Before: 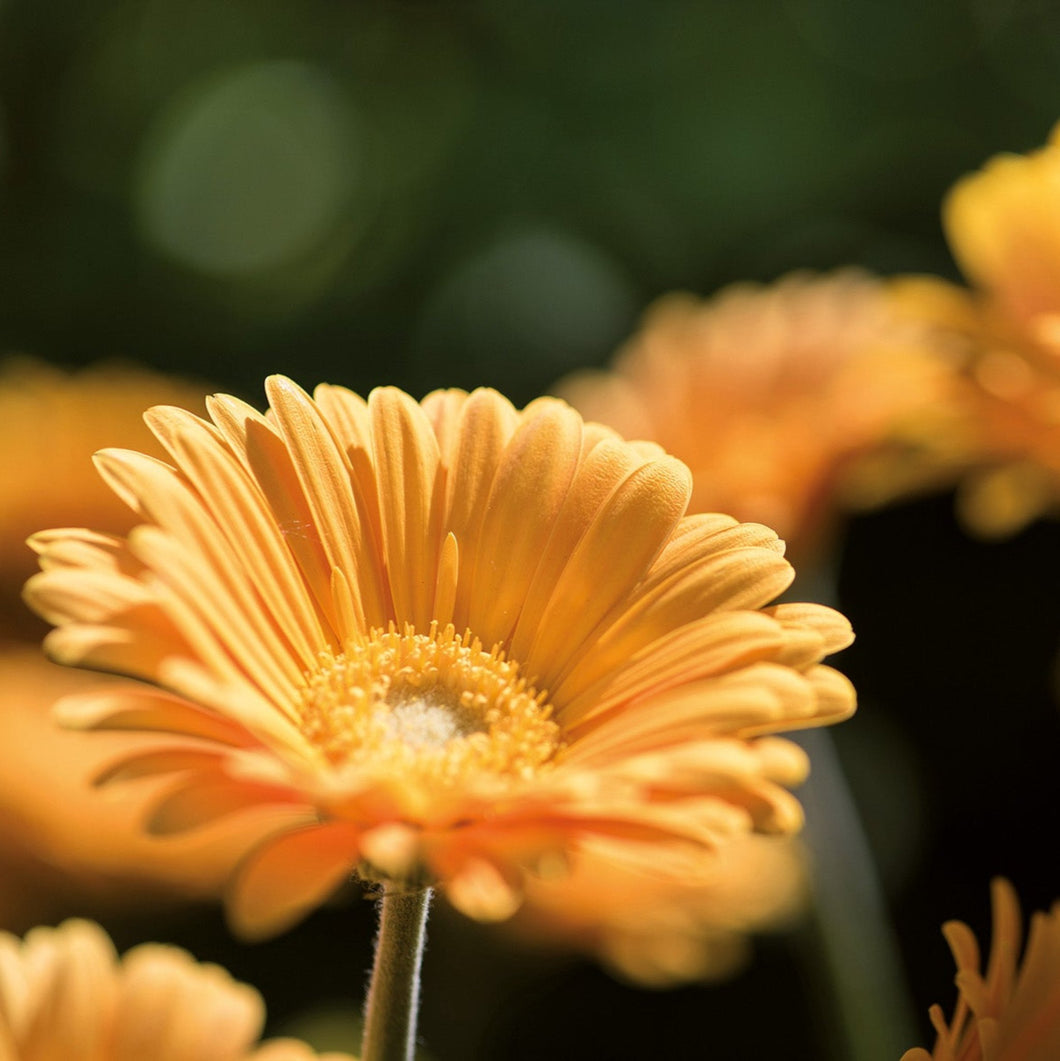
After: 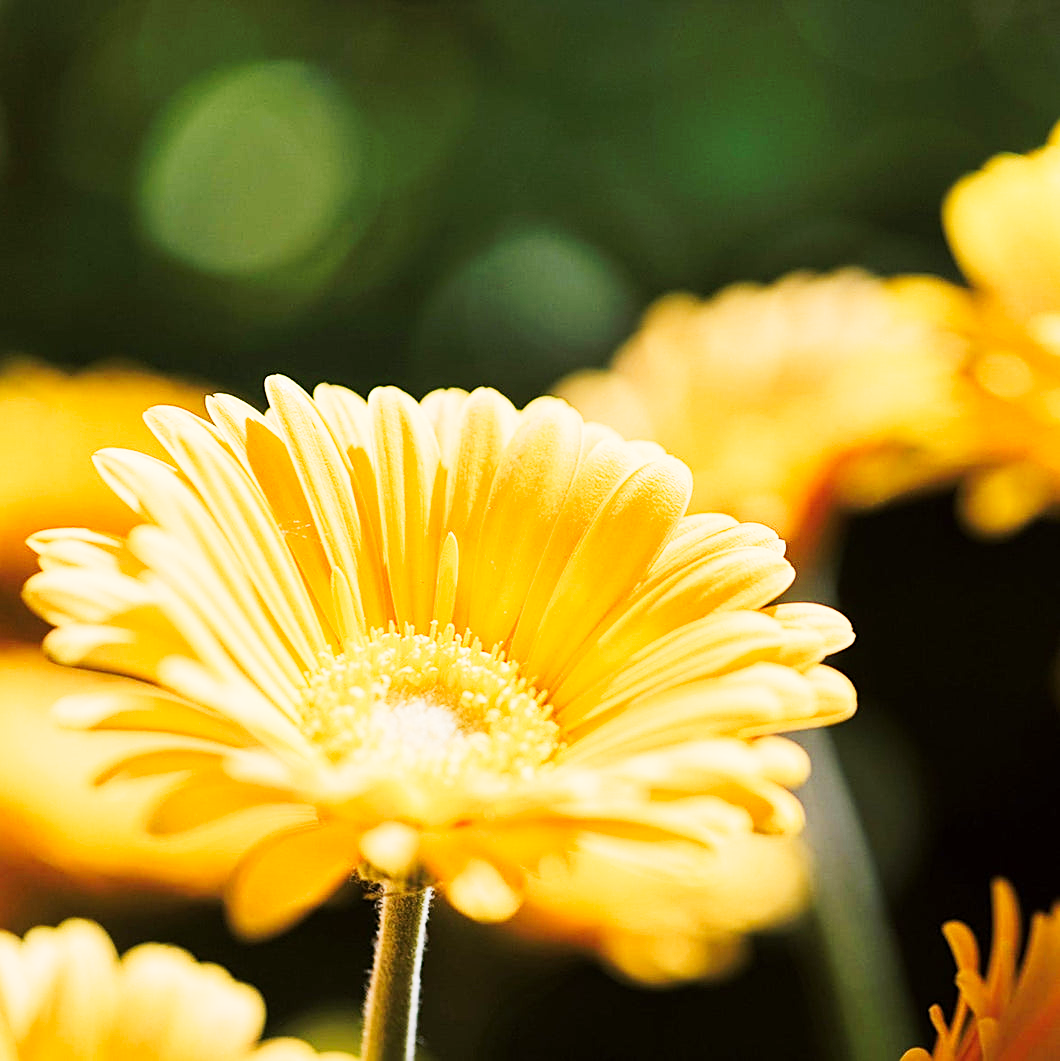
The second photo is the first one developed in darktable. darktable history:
sharpen: on, module defaults
exposure: compensate highlight preservation false
tone curve: curves: ch0 [(0, 0) (0.003, 0.004) (0.011, 0.015) (0.025, 0.034) (0.044, 0.061) (0.069, 0.095) (0.1, 0.137) (0.136, 0.187) (0.177, 0.244) (0.224, 0.308) (0.277, 0.415) (0.335, 0.532) (0.399, 0.642) (0.468, 0.747) (0.543, 0.829) (0.623, 0.886) (0.709, 0.924) (0.801, 0.951) (0.898, 0.975) (1, 1)], preserve colors none
